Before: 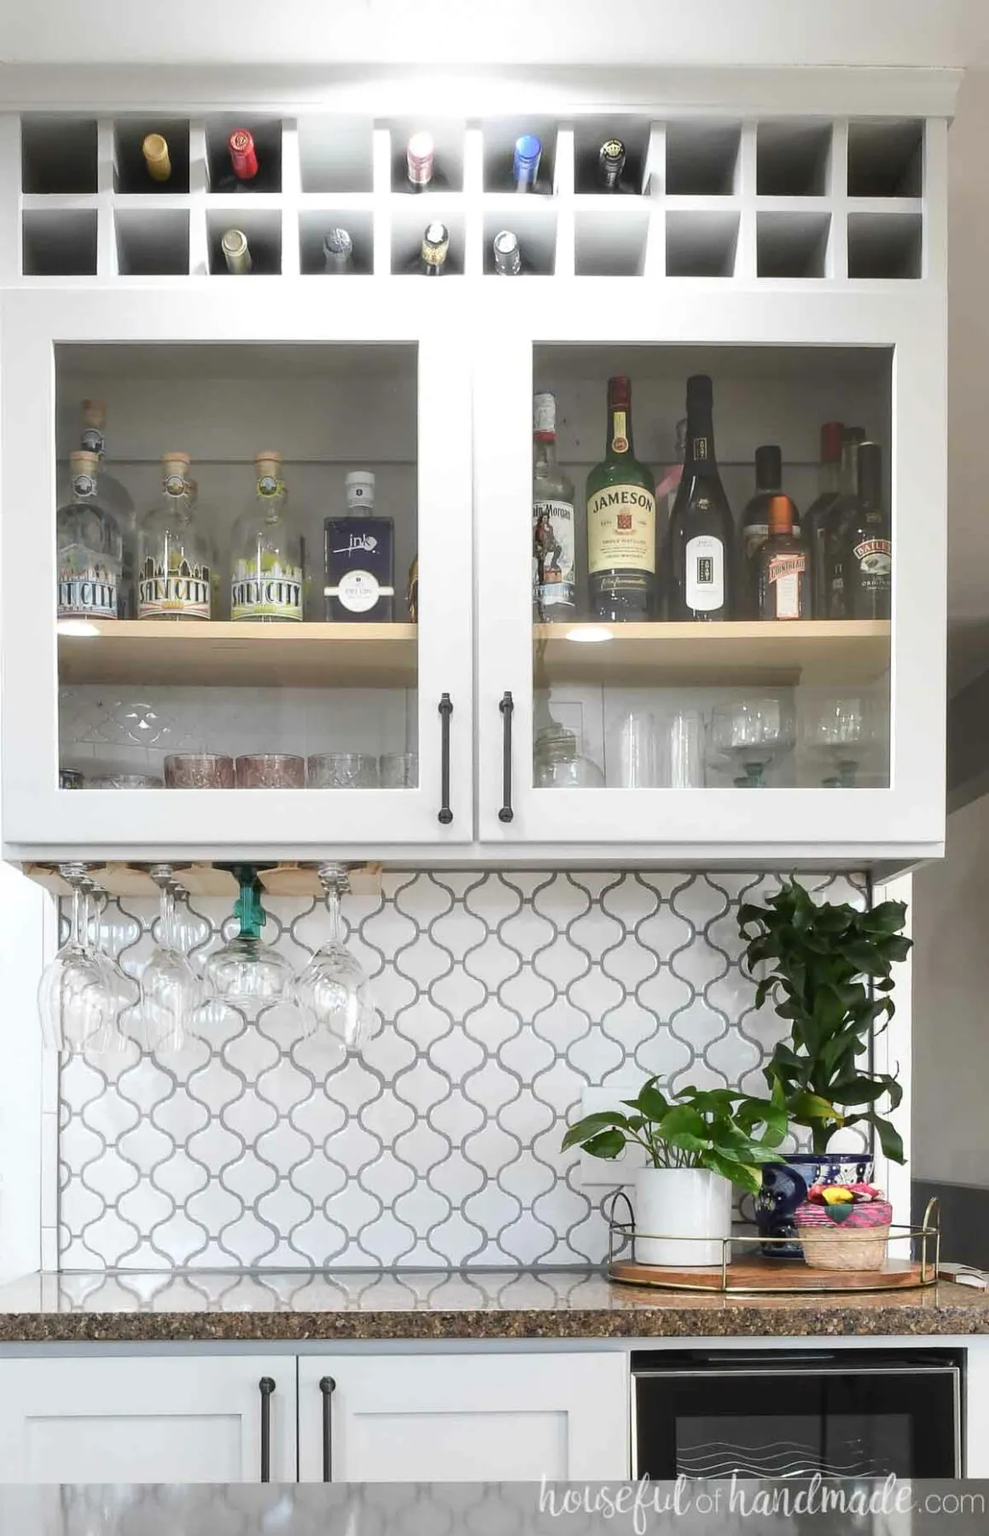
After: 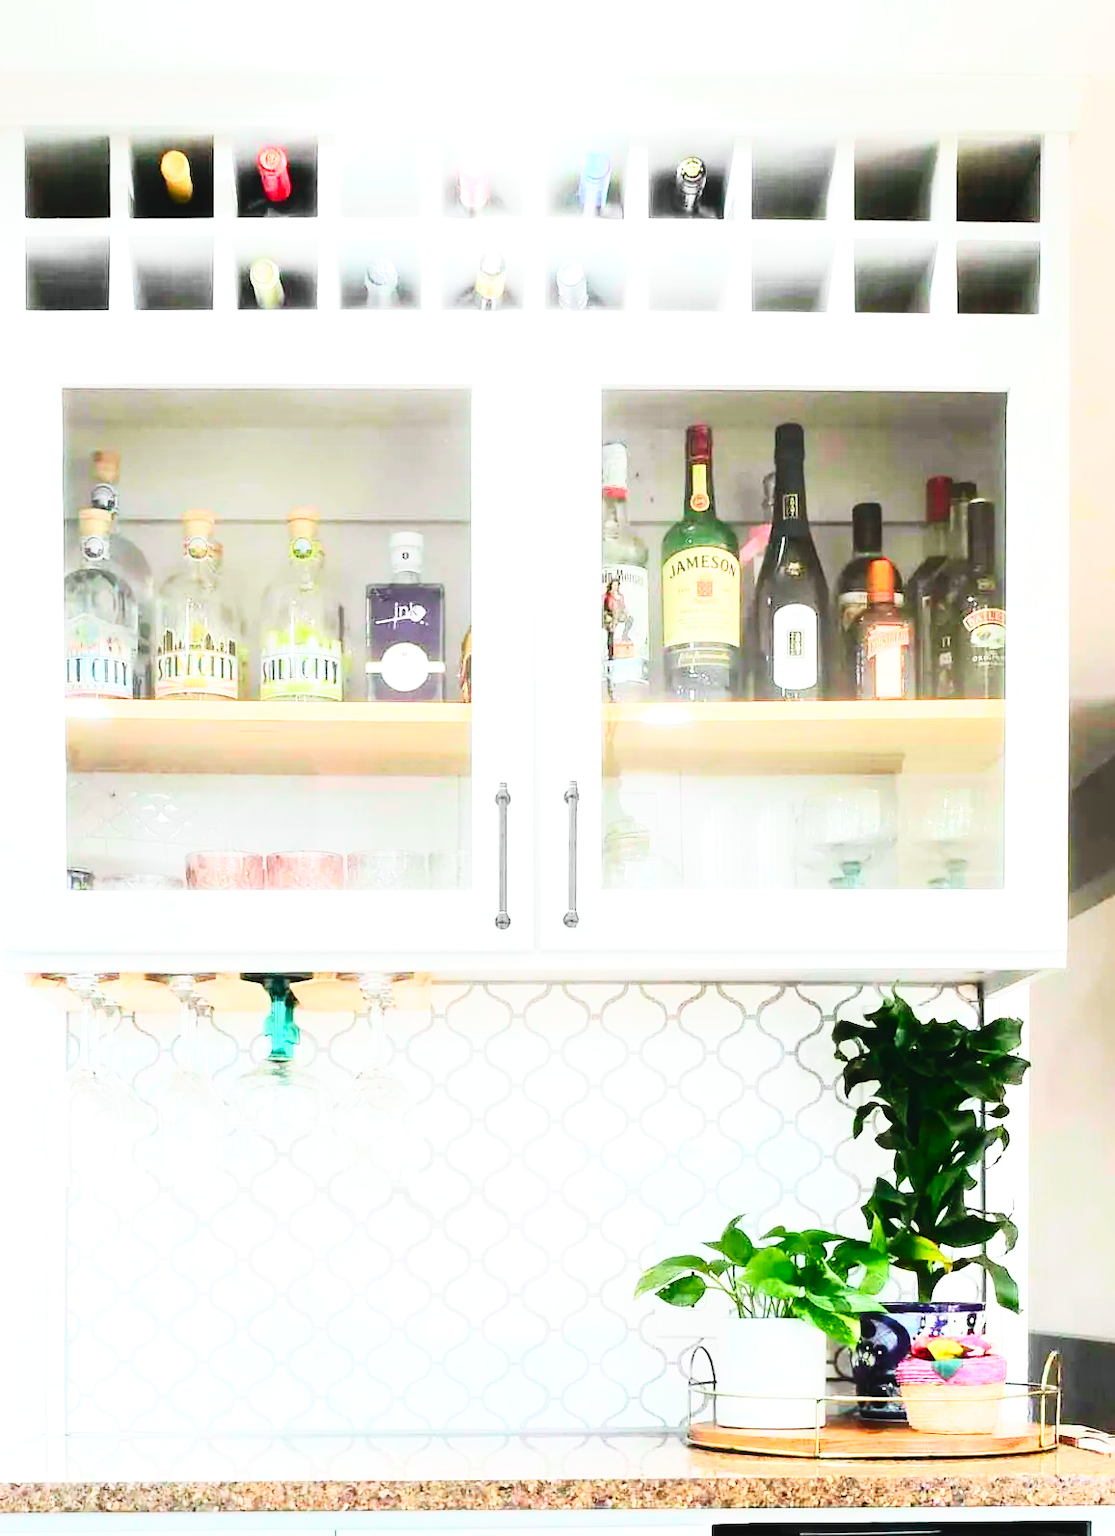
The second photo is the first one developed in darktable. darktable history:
tone curve: curves: ch0 [(0, 0.01) (0.037, 0.032) (0.131, 0.108) (0.275, 0.258) (0.483, 0.512) (0.61, 0.661) (0.696, 0.76) (0.792, 0.867) (0.911, 0.955) (0.997, 0.995)]; ch1 [(0, 0) (0.308, 0.268) (0.425, 0.383) (0.503, 0.502) (0.529, 0.543) (0.706, 0.754) (0.869, 0.907) (1, 1)]; ch2 [(0, 0) (0.228, 0.196) (0.336, 0.315) (0.399, 0.403) (0.485, 0.487) (0.502, 0.502) (0.525, 0.523) (0.545, 0.552) (0.587, 0.61) (0.636, 0.654) (0.711, 0.729) (0.855, 0.87) (0.998, 0.977)], color space Lab, independent channels
contrast equalizer: octaves 7, y [[0.46, 0.454, 0.451, 0.451, 0.455, 0.46], [0.5 ×6], [0.5 ×6], [0 ×6], [0 ×6]]
crop and rotate: top 0%, bottom 11.346%
tone equalizer: -8 EV -0.773 EV, -7 EV -0.668 EV, -6 EV -0.621 EV, -5 EV -0.421 EV, -3 EV 0.377 EV, -2 EV 0.6 EV, -1 EV 0.699 EV, +0 EV 0.751 EV
base curve: curves: ch0 [(0, 0) (0.036, 0.025) (0.121, 0.166) (0.206, 0.329) (0.605, 0.79) (1, 1)], preserve colors none
contrast brightness saturation: contrast 0.199, brightness 0.158, saturation 0.216
